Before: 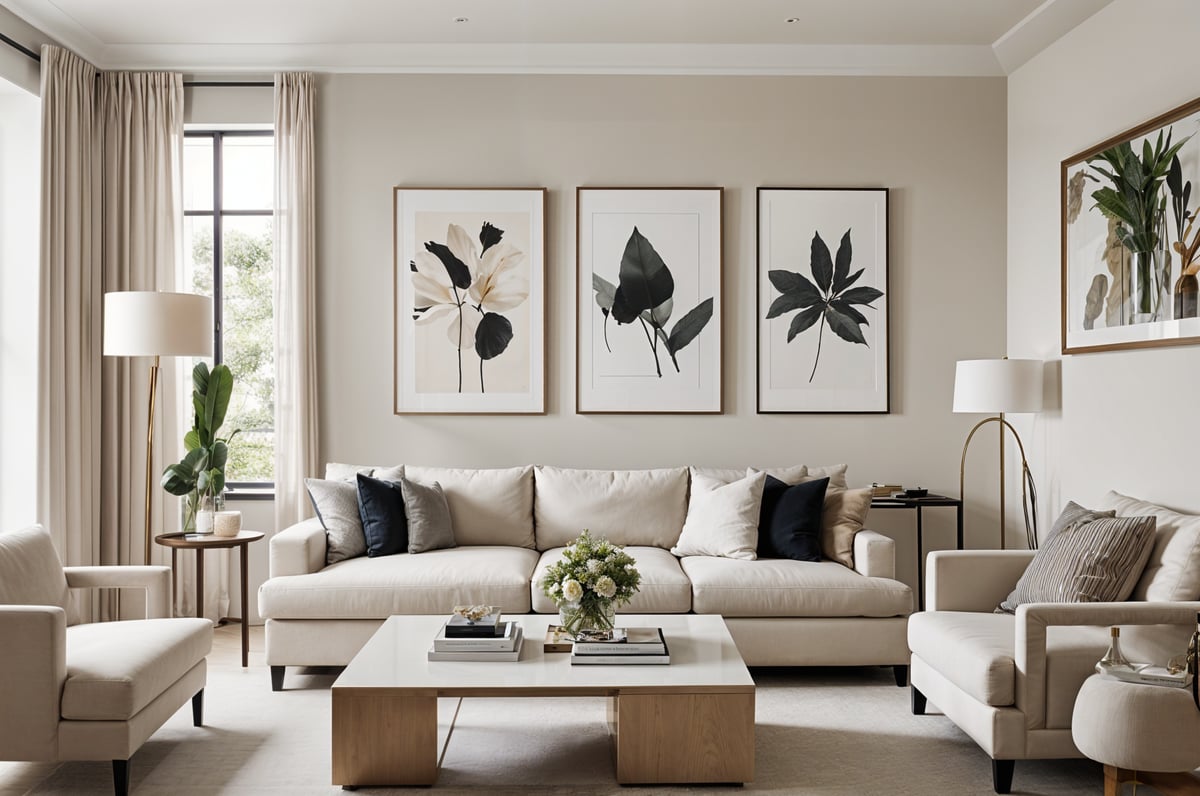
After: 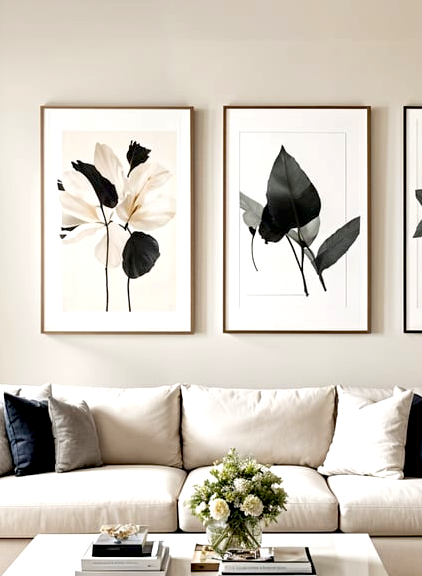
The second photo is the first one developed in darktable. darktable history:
crop and rotate: left 29.476%, top 10.214%, right 35.32%, bottom 17.333%
exposure: black level correction 0.012, exposure 0.7 EV, compensate exposure bias true, compensate highlight preservation false
